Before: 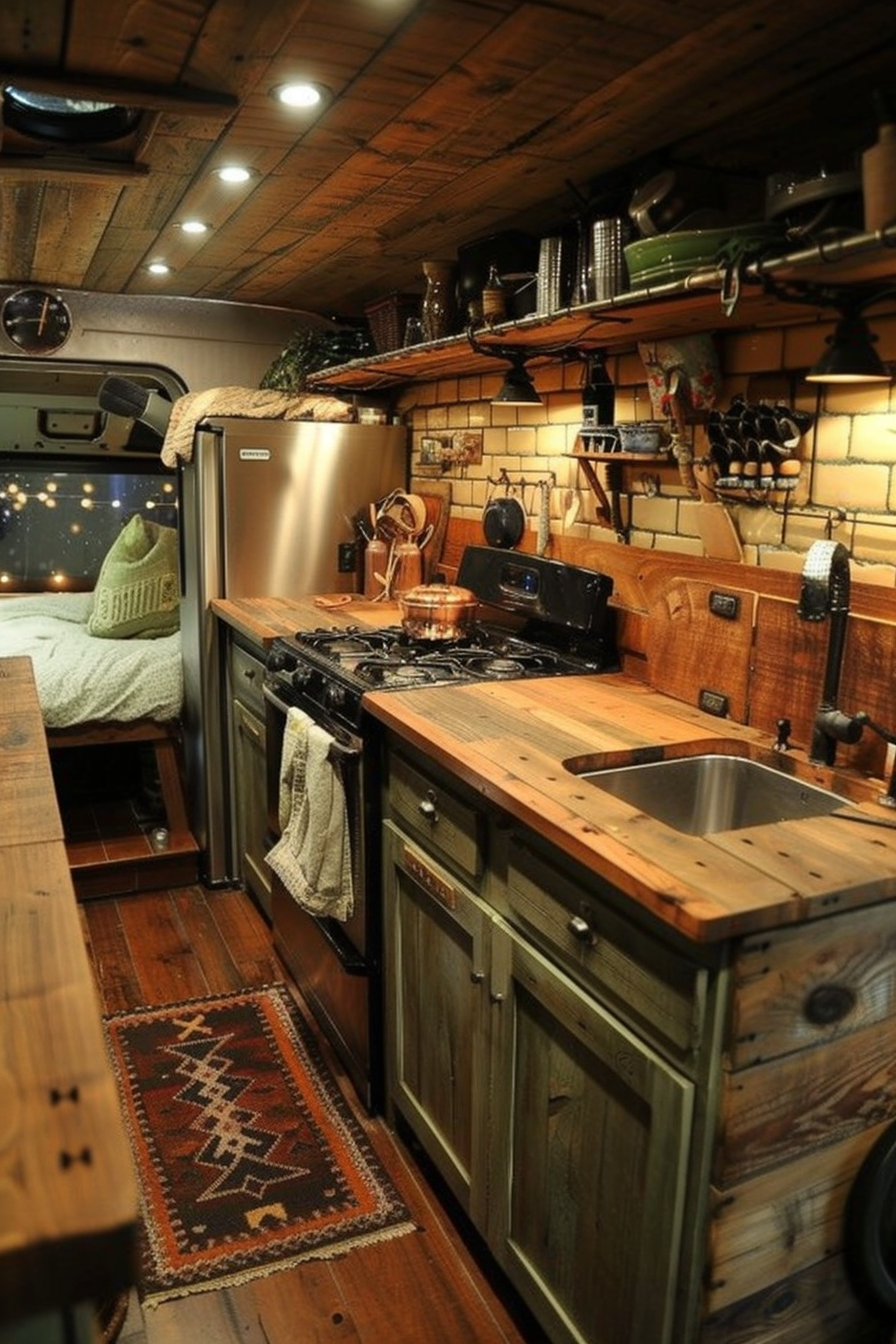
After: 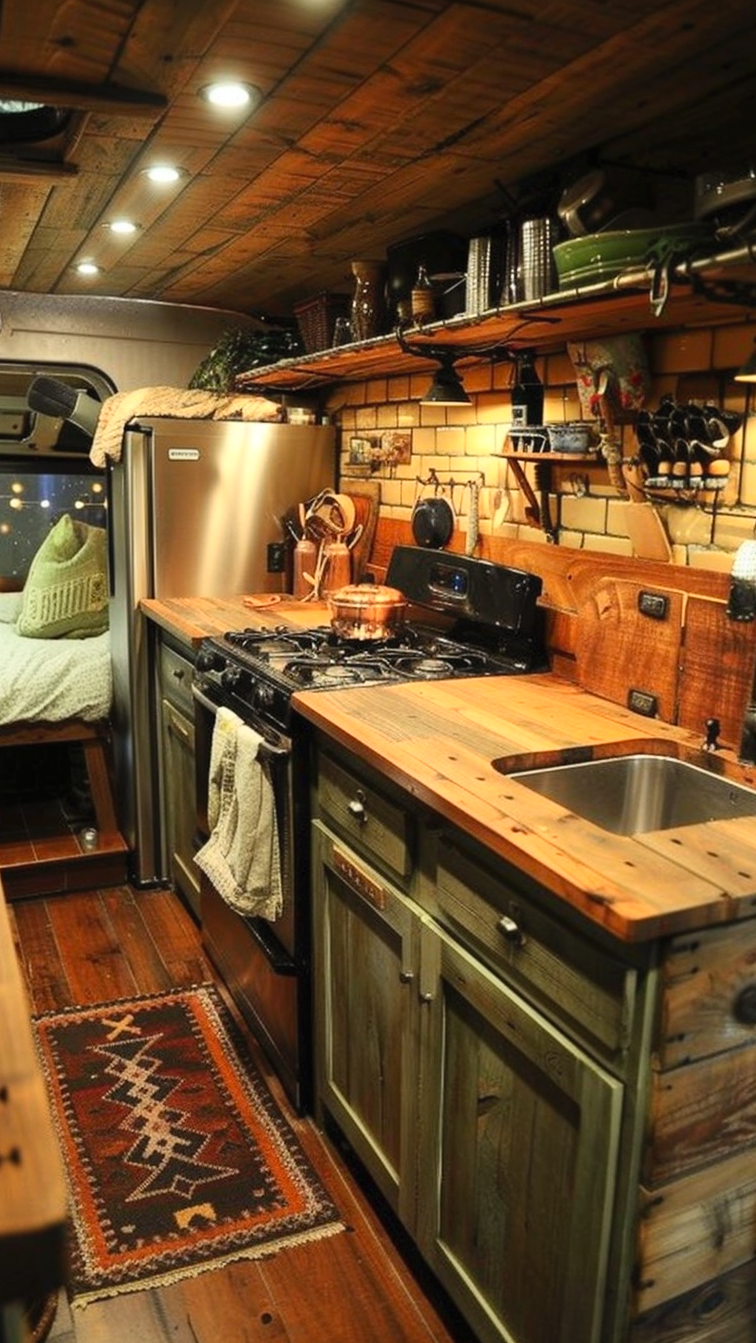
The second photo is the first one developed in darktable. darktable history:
crop: left 8.005%, right 7.516%
contrast brightness saturation: contrast 0.196, brightness 0.167, saturation 0.223
